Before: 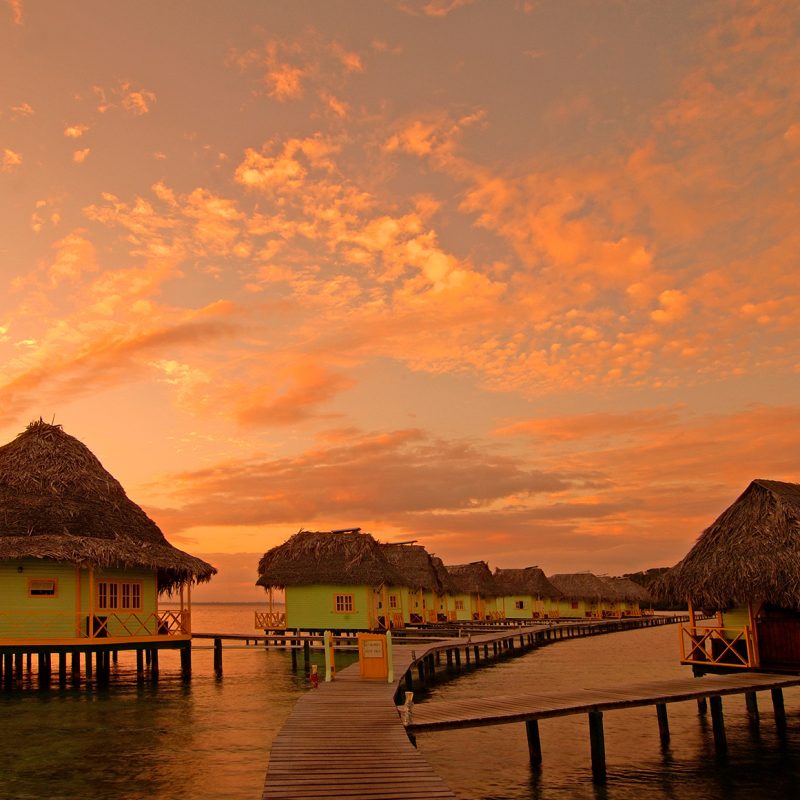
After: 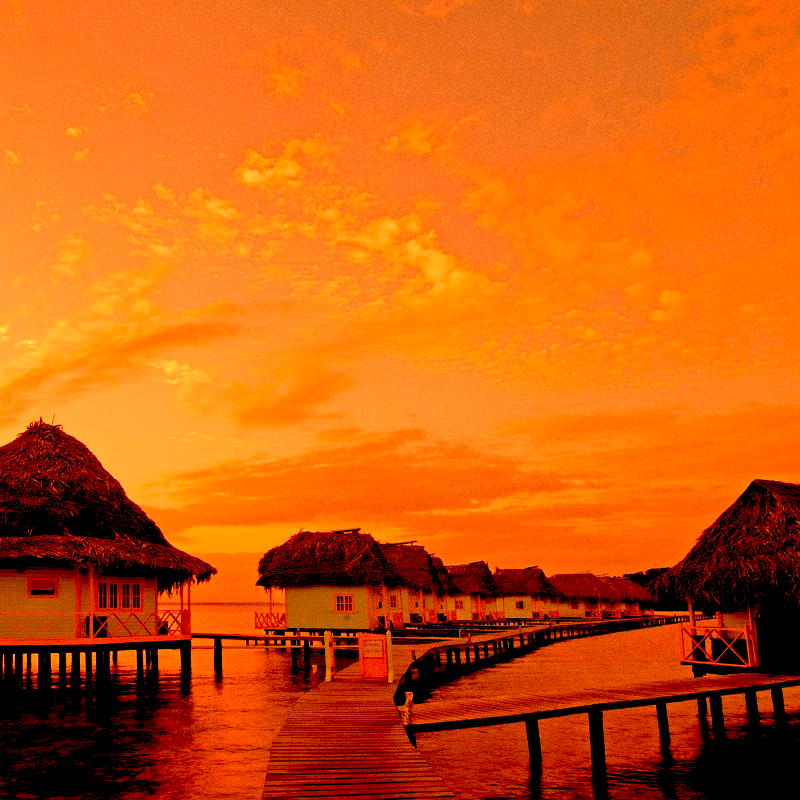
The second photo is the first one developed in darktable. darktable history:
grain: coarseness 3.21 ISO
exposure: black level correction 0.029, exposure -0.073 EV, compensate highlight preservation false
white balance: red 1.467, blue 0.684
color balance: lift [0.975, 0.993, 1, 1.015], gamma [1.1, 1, 1, 0.945], gain [1, 1.04, 1, 0.95]
